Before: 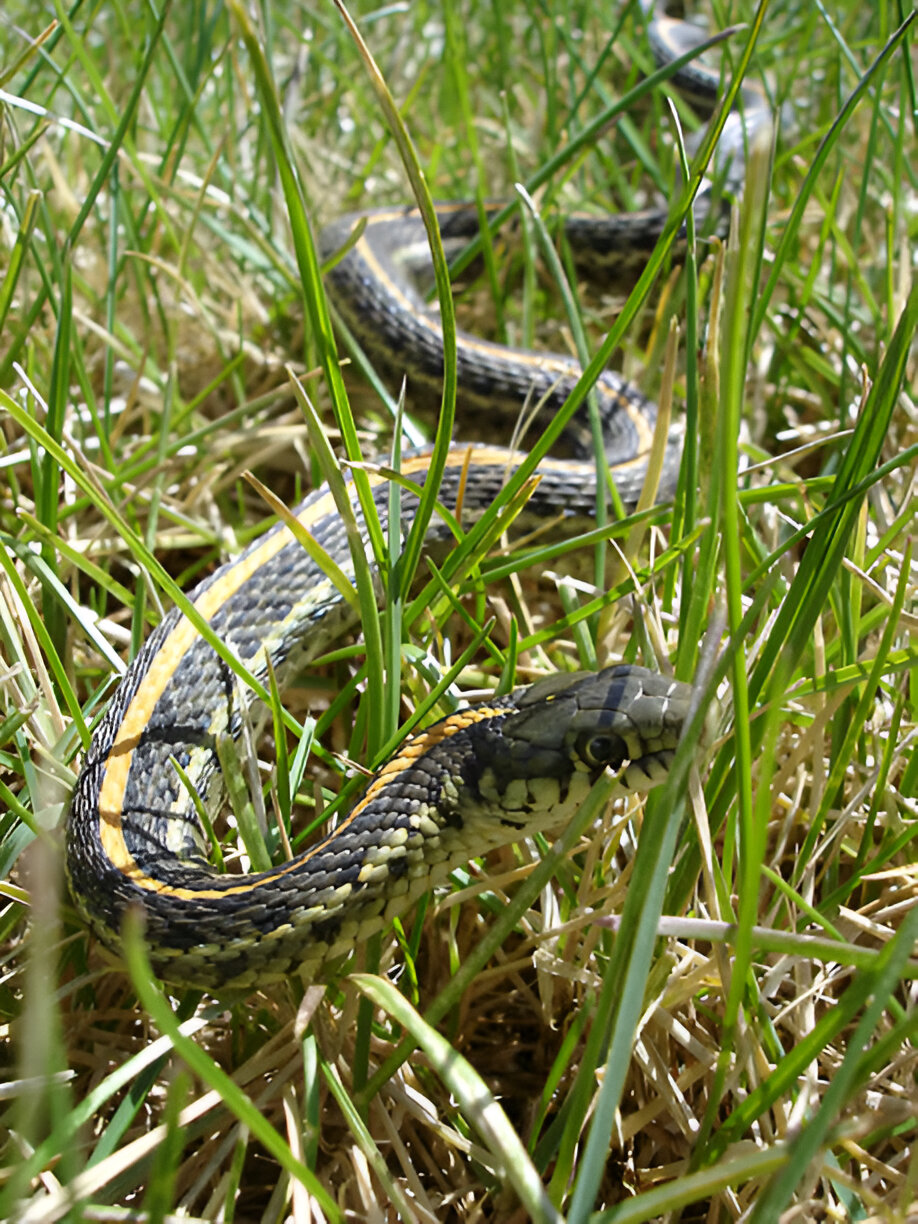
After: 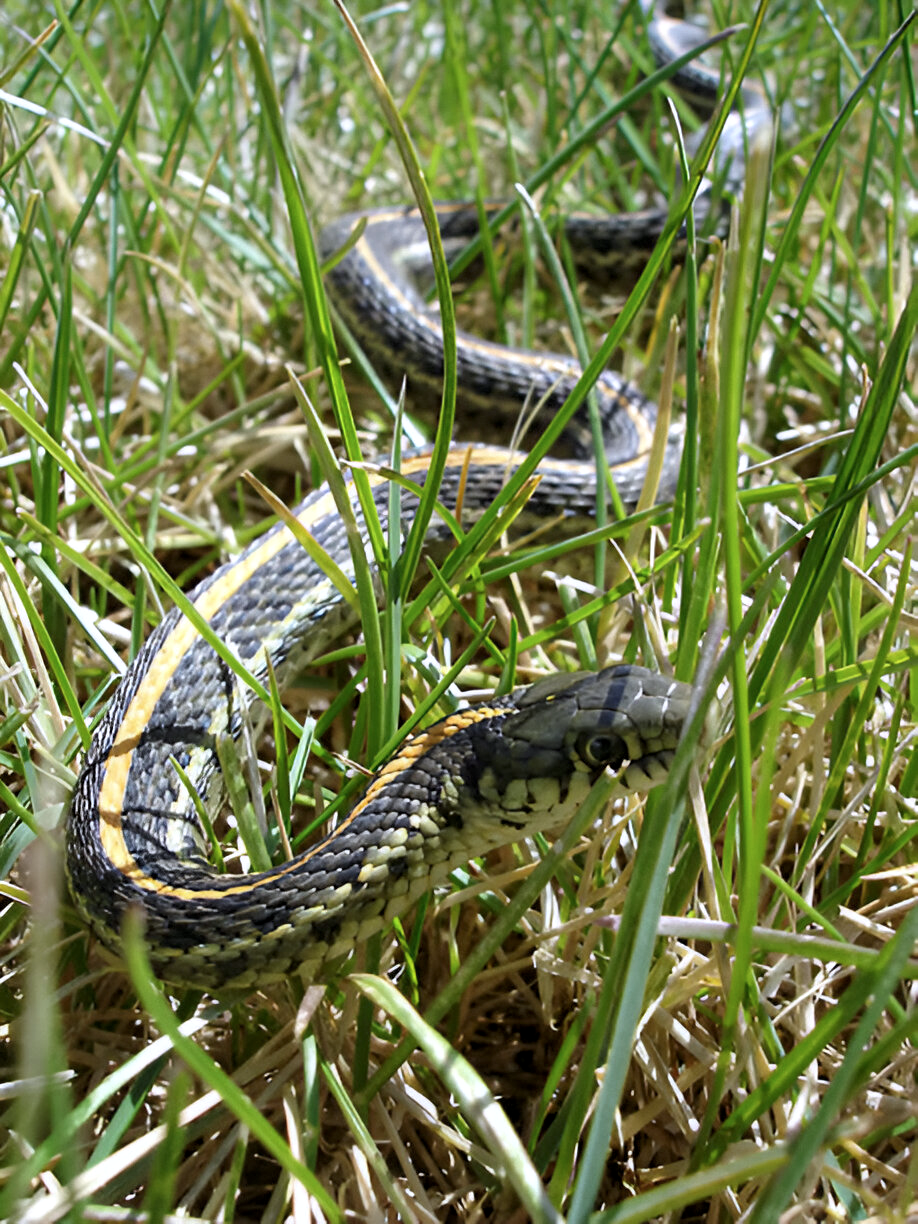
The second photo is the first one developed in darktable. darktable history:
levels: mode automatic, black 0.023%, white 99.97%, levels [0.062, 0.494, 0.925]
local contrast: highlights 100%, shadows 100%, detail 120%, midtone range 0.2
color calibration: illuminant as shot in camera, x 0.358, y 0.373, temperature 4628.91 K
